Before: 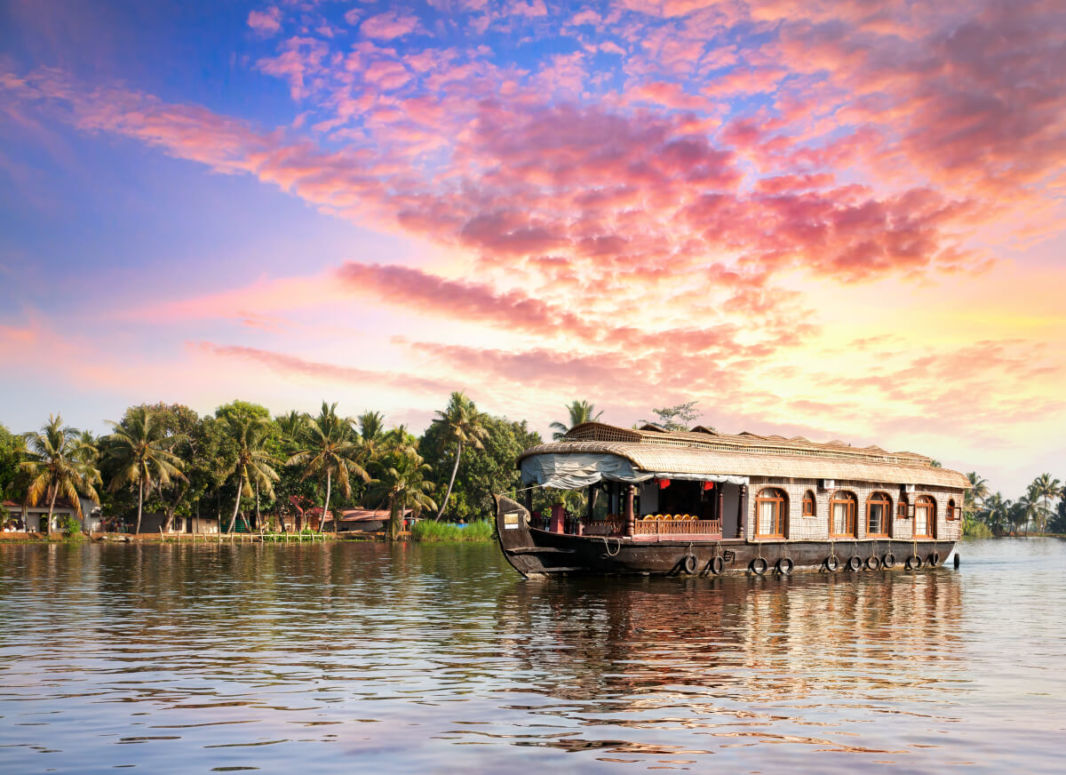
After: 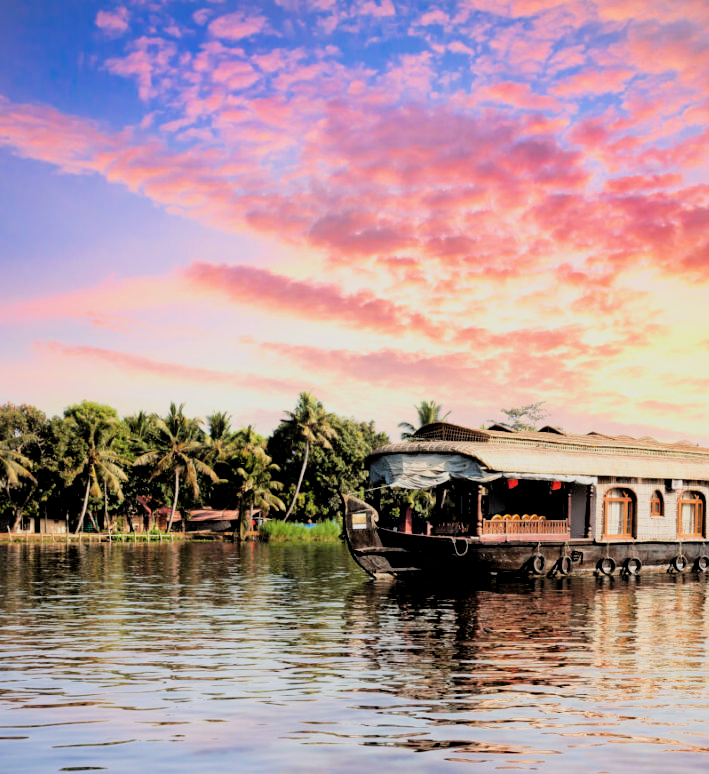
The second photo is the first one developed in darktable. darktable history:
crop and rotate: left 14.304%, right 19.097%
contrast brightness saturation: contrast 0.072
filmic rgb: black relative exposure -2.93 EV, white relative exposure 4.56 EV, hardness 1.7, contrast 1.24, color science v6 (2022)
exposure: black level correction 0, exposure 0.302 EV, compensate exposure bias true, compensate highlight preservation false
